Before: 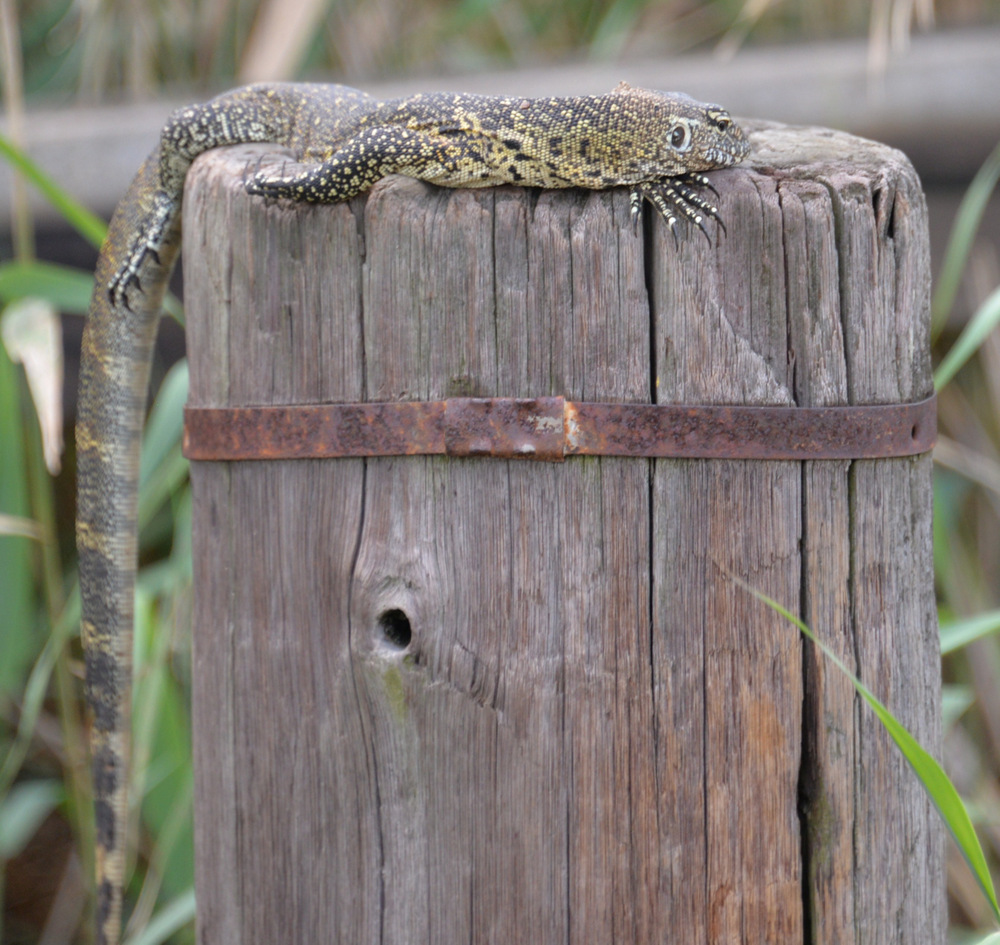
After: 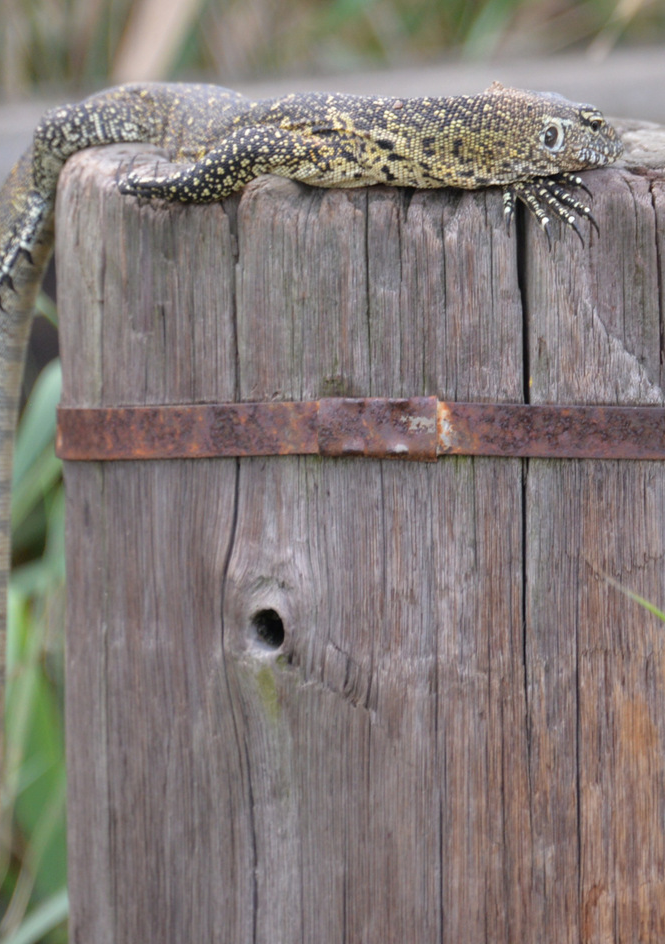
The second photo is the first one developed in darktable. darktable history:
crop and rotate: left 12.741%, right 20.665%
